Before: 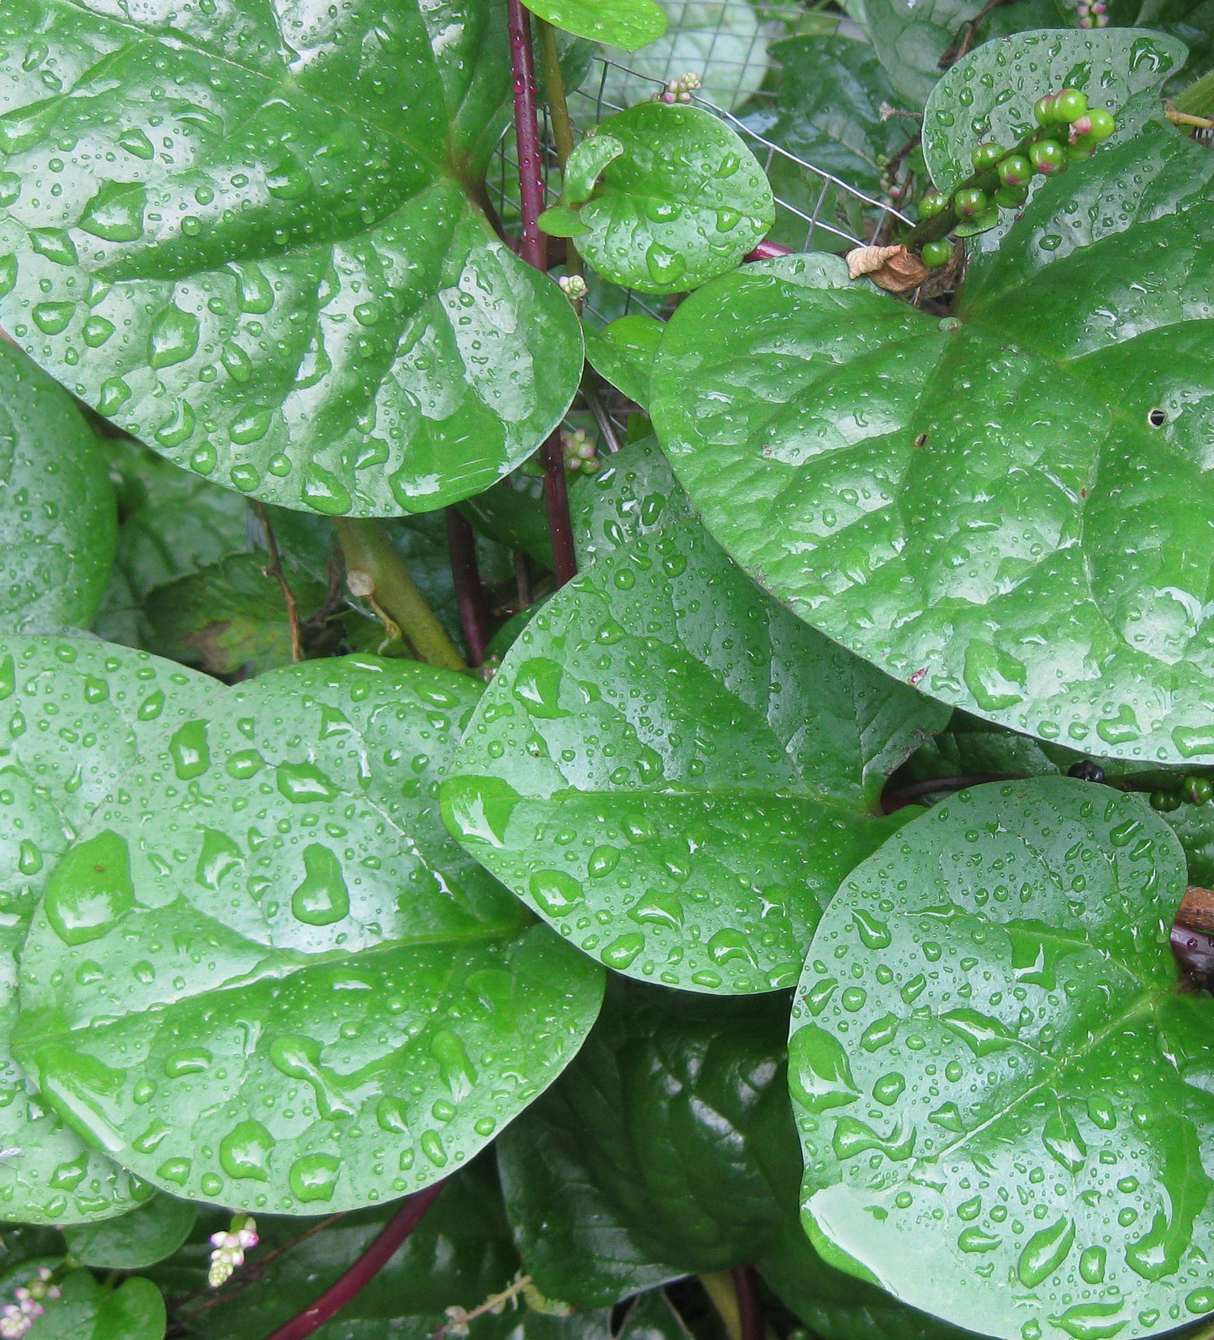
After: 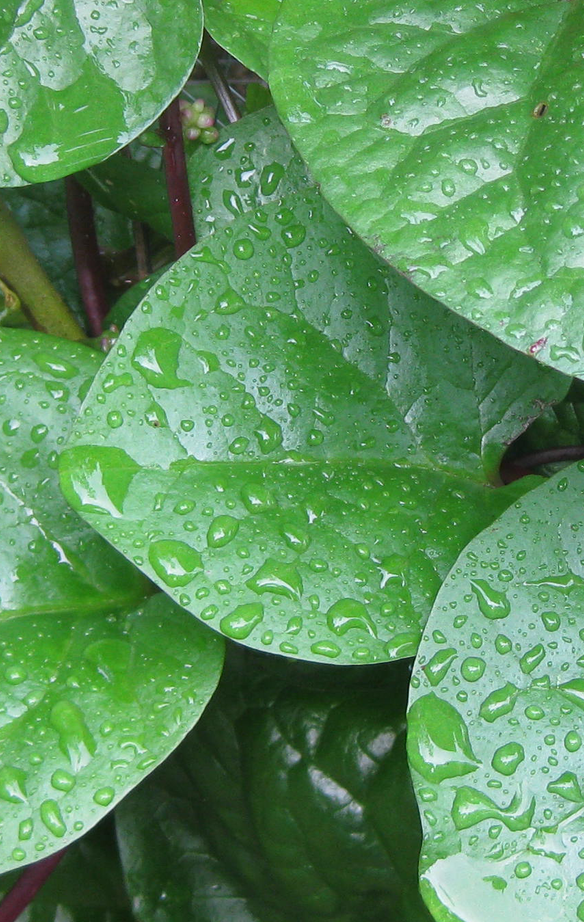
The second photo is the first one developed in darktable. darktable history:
crop: left 31.387%, top 24.691%, right 20.449%, bottom 6.433%
